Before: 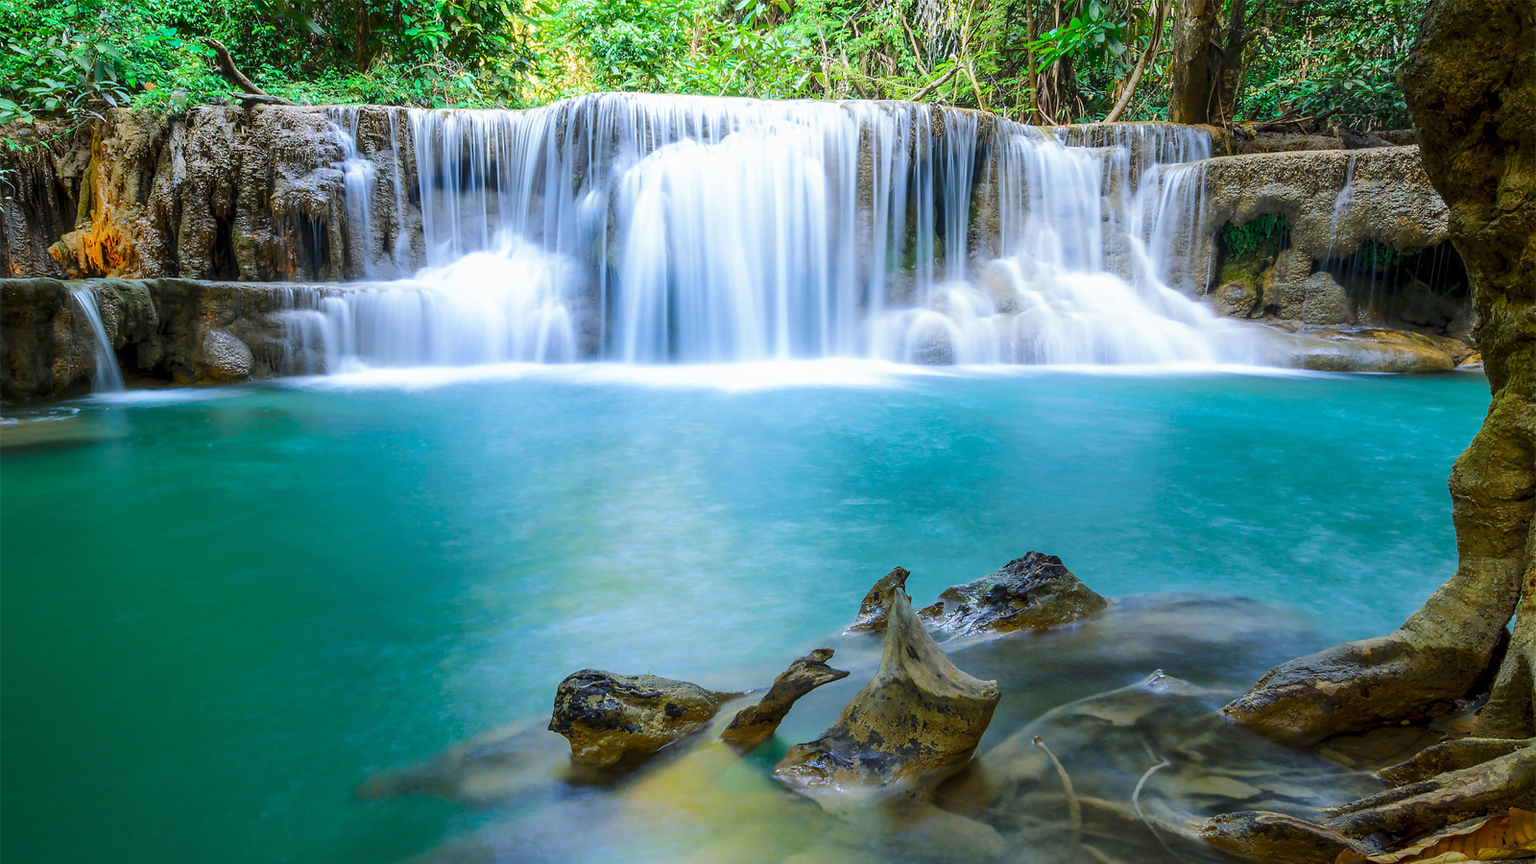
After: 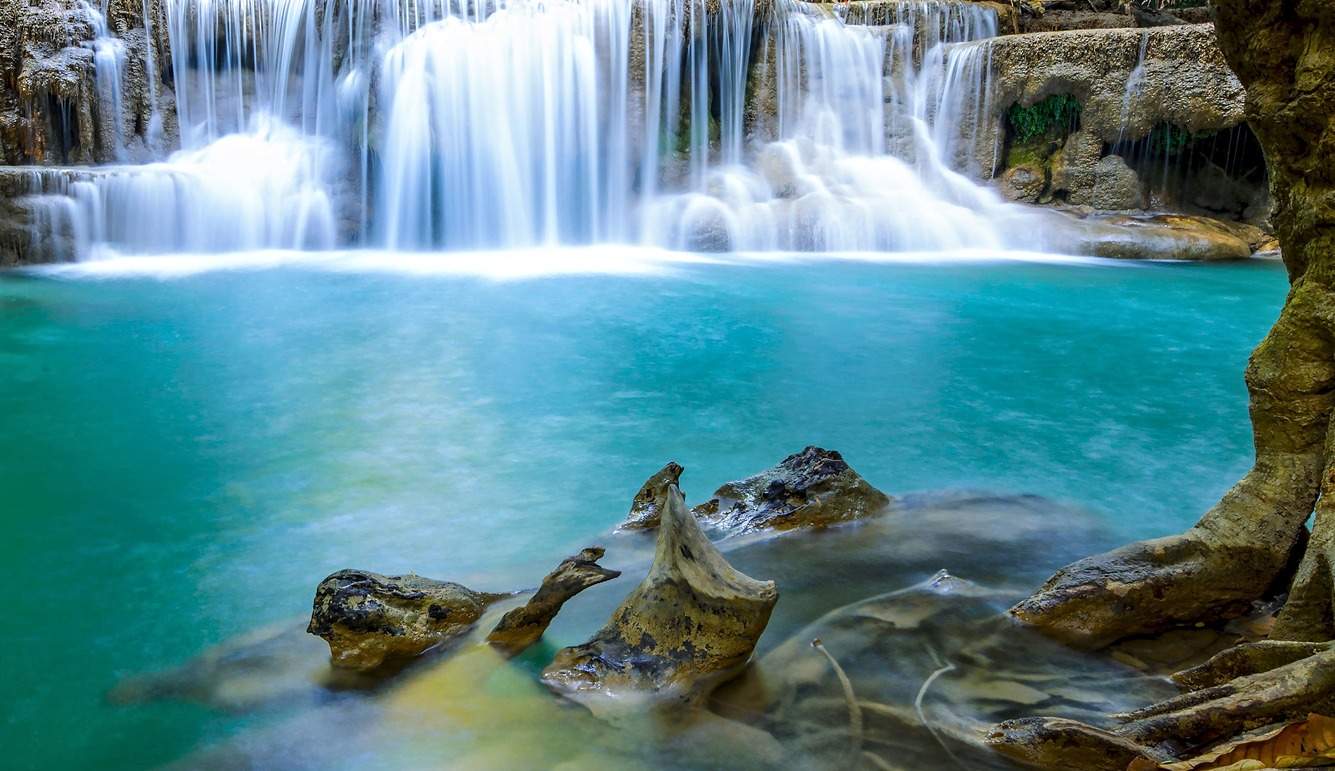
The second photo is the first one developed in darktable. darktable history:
crop: left 16.516%, top 14.289%
contrast equalizer: octaves 7, y [[0.5, 0.501, 0.532, 0.538, 0.54, 0.541], [0.5 ×6], [0.5 ×6], [0 ×6], [0 ×6]]
